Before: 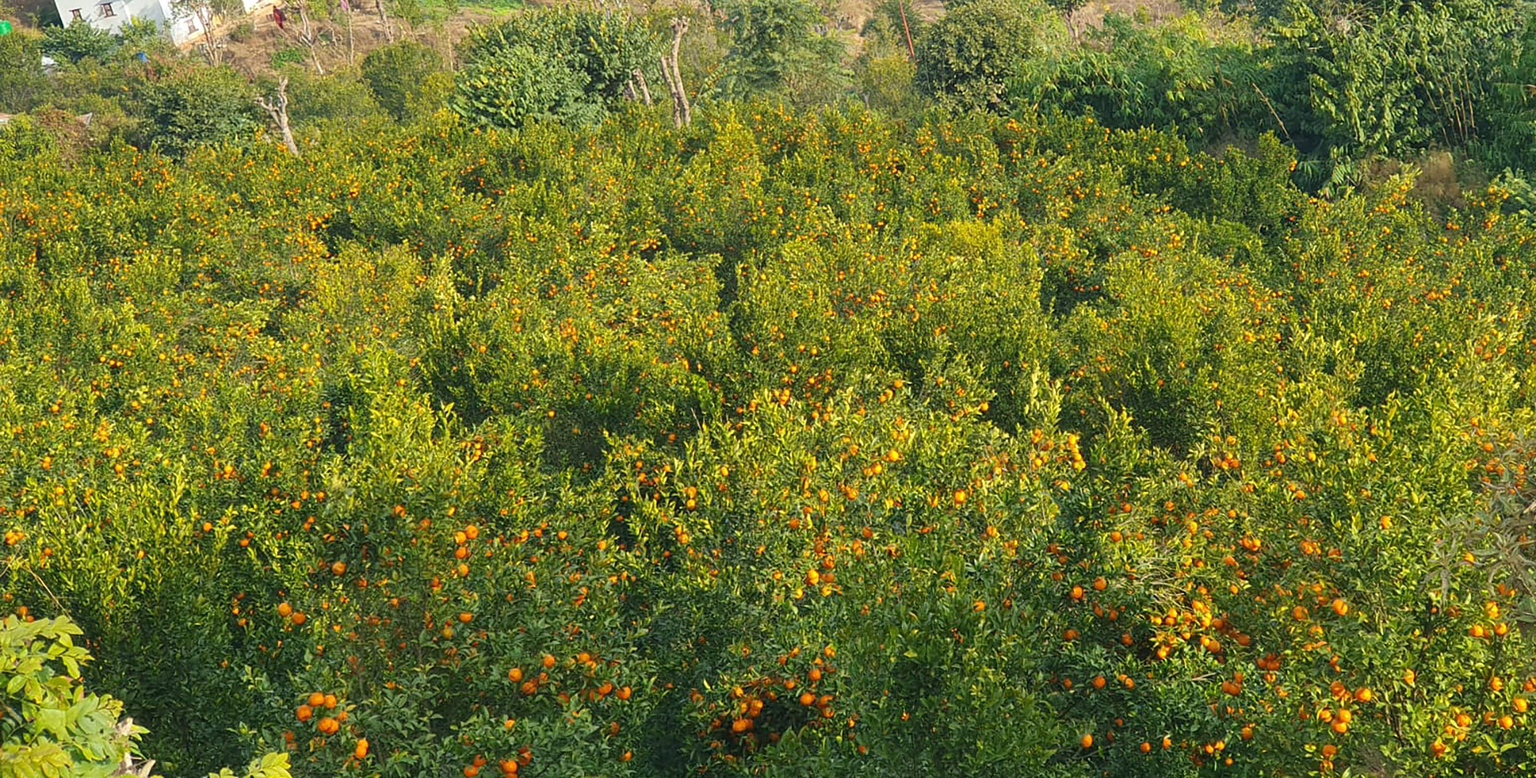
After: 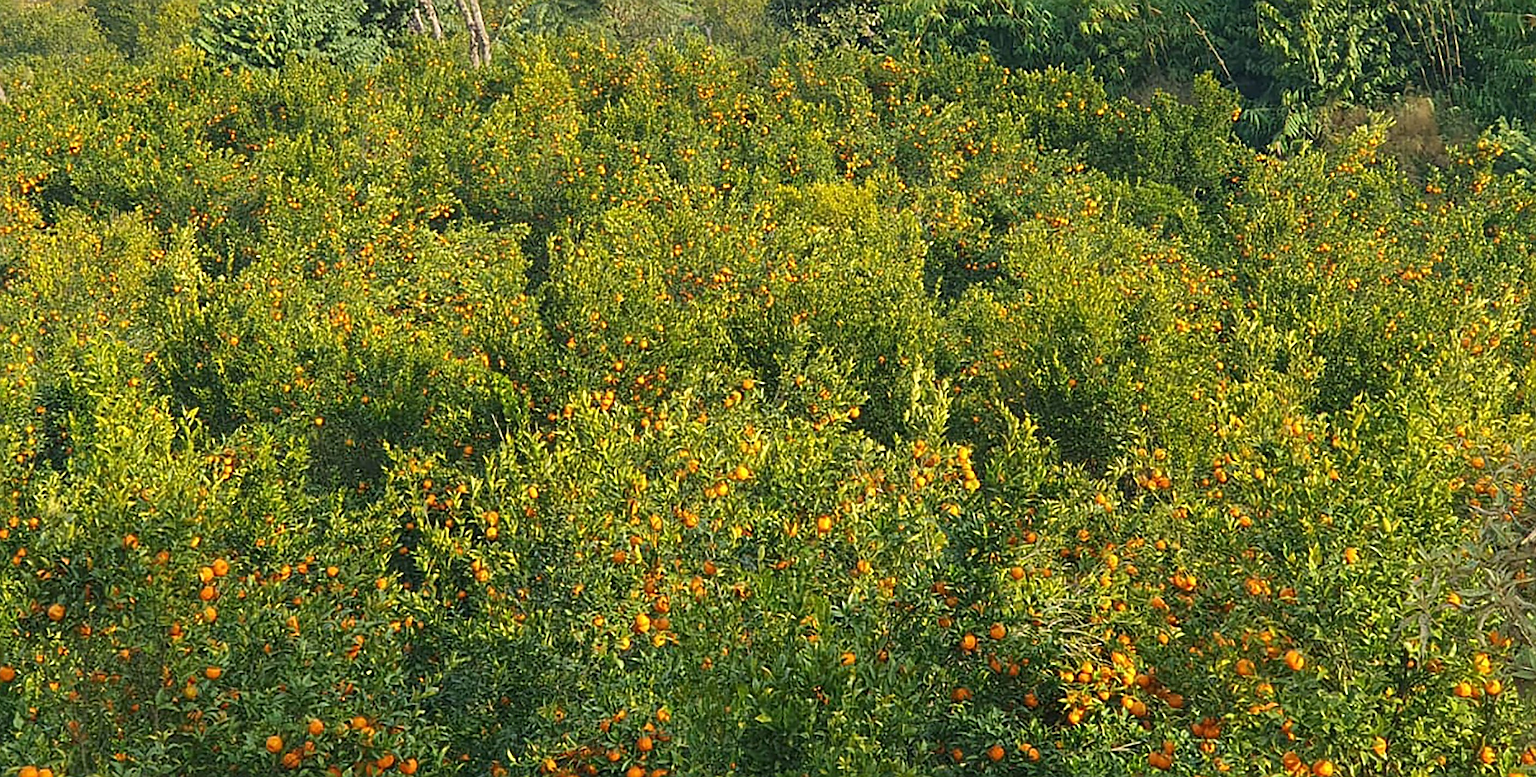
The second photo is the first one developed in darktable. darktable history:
sharpen: radius 2.56, amount 0.649
crop: left 19.12%, top 9.441%, right 0.001%, bottom 9.775%
